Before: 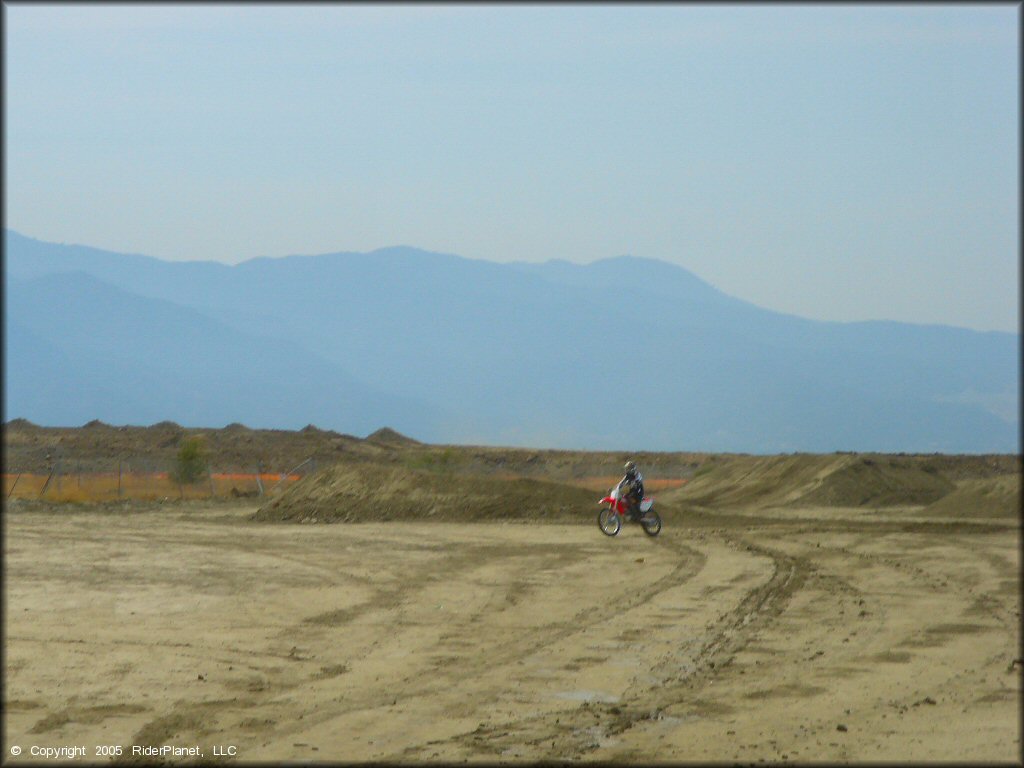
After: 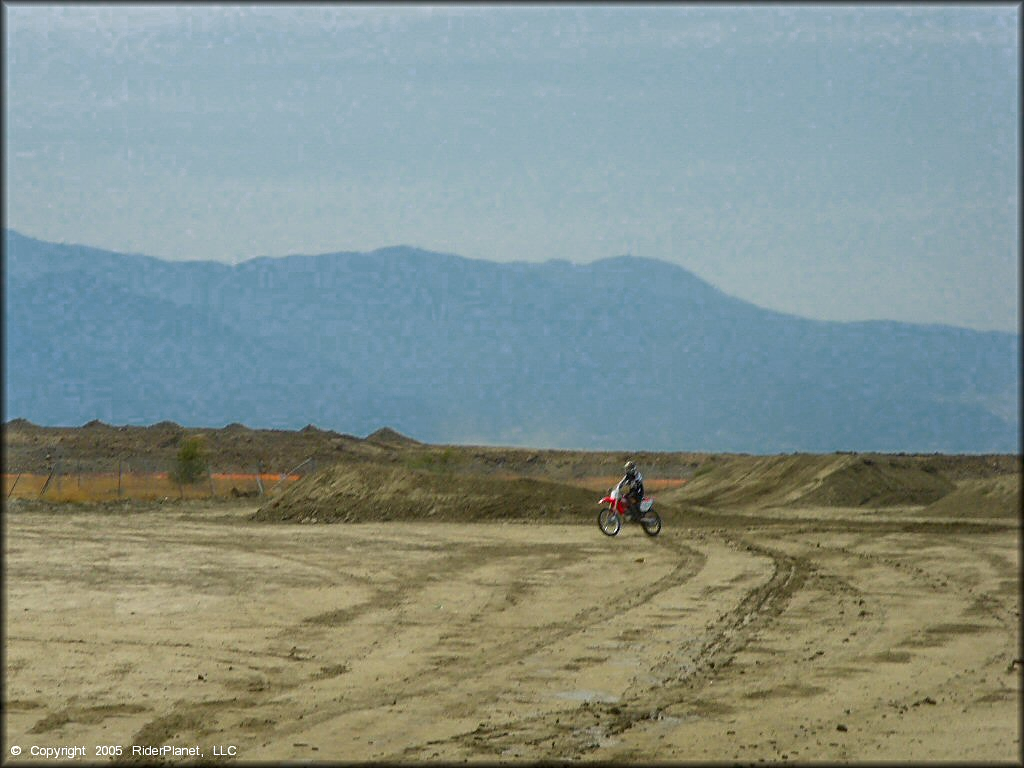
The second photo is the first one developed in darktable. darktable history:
sharpen: on, module defaults
local contrast: on, module defaults
color zones: curves: ch0 [(0.25, 0.5) (0.636, 0.25) (0.75, 0.5)]
